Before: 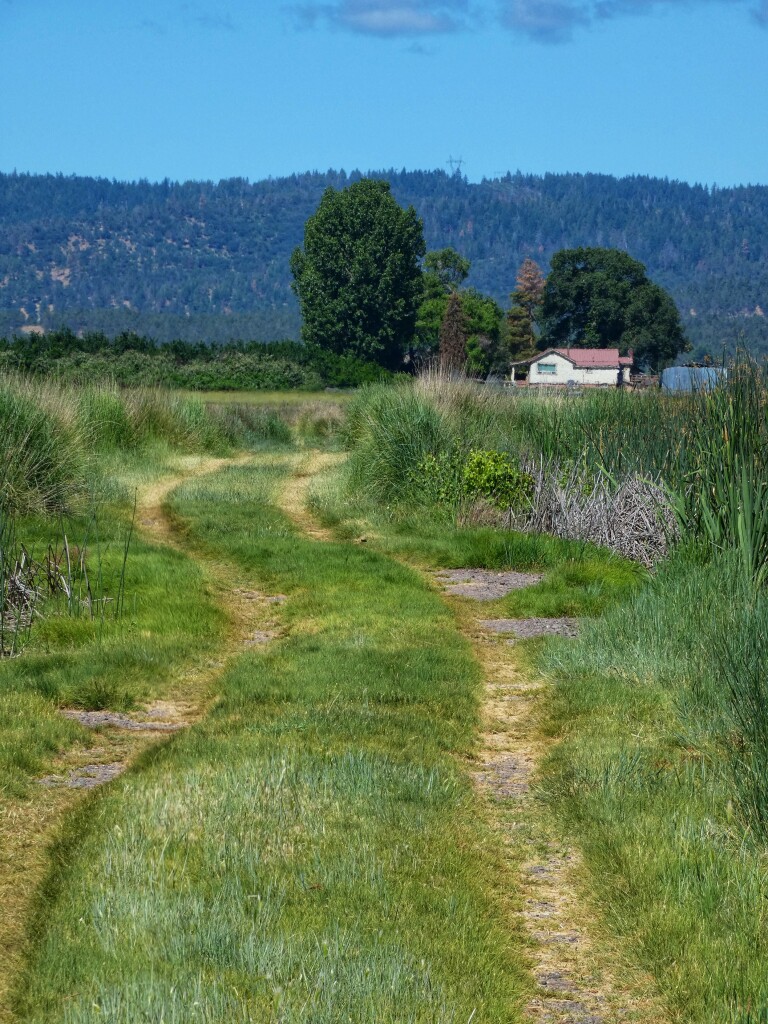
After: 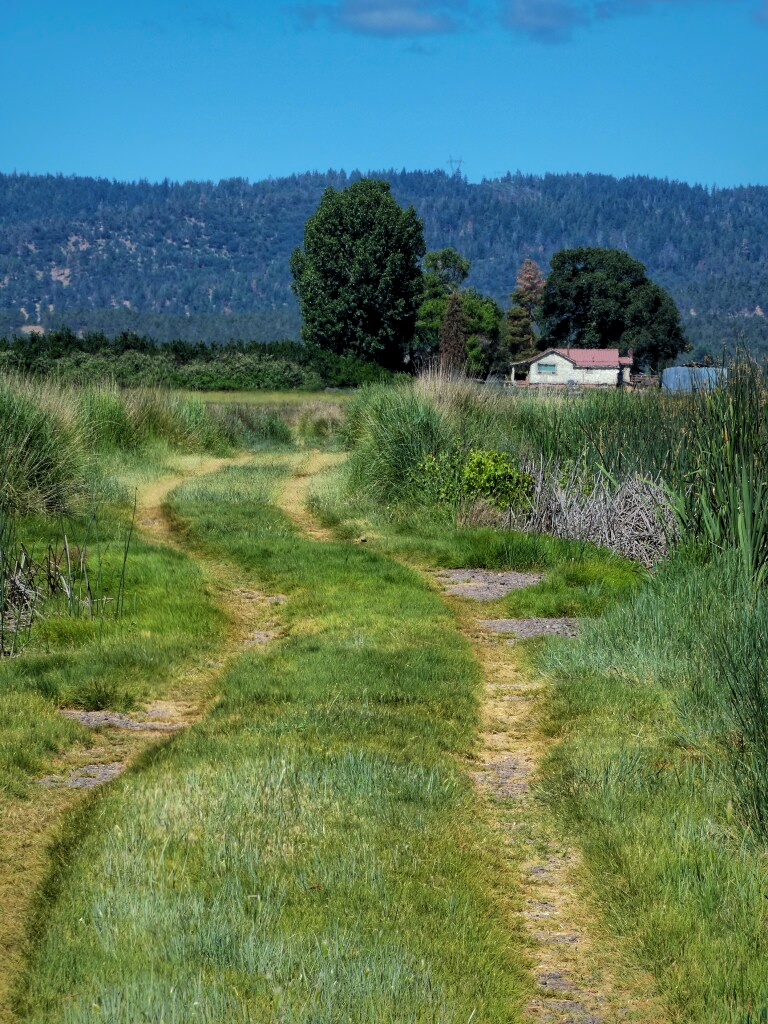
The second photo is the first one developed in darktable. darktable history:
levels: black 0.026%, levels [0.062, 0.494, 0.925]
shadows and highlights: shadows -19.18, highlights -73.57
